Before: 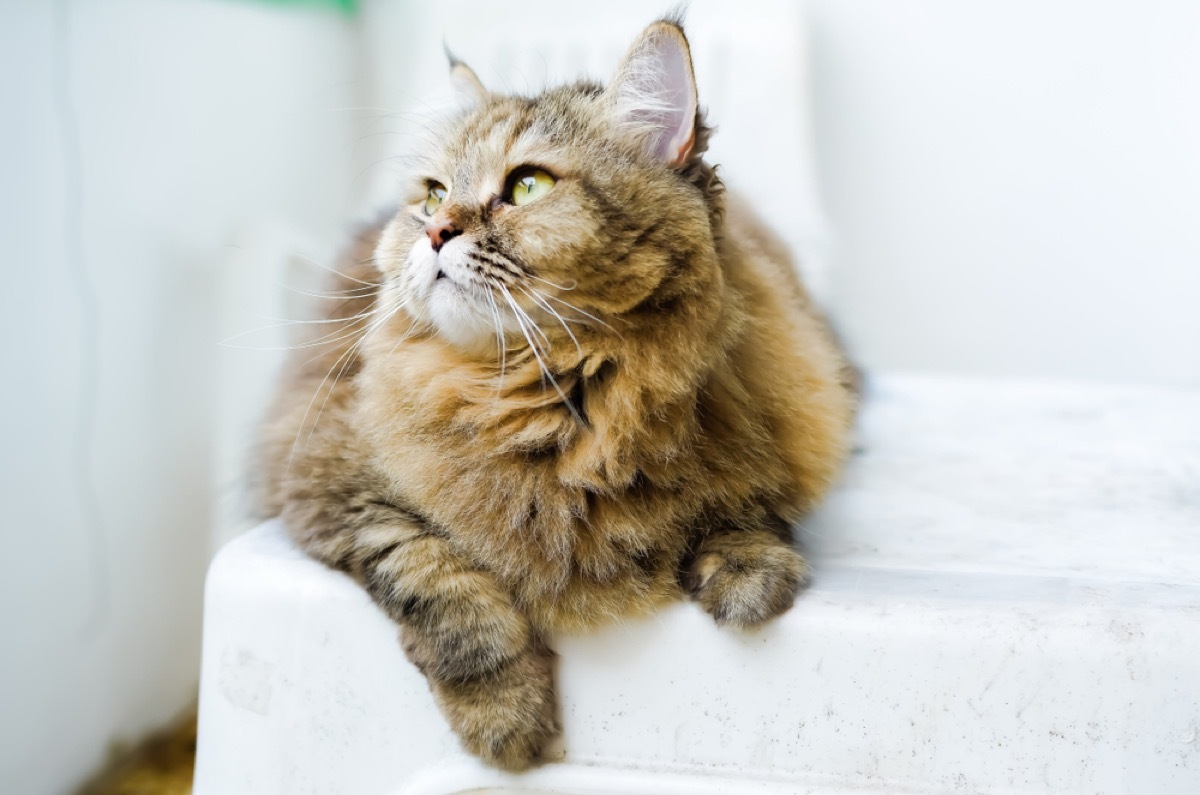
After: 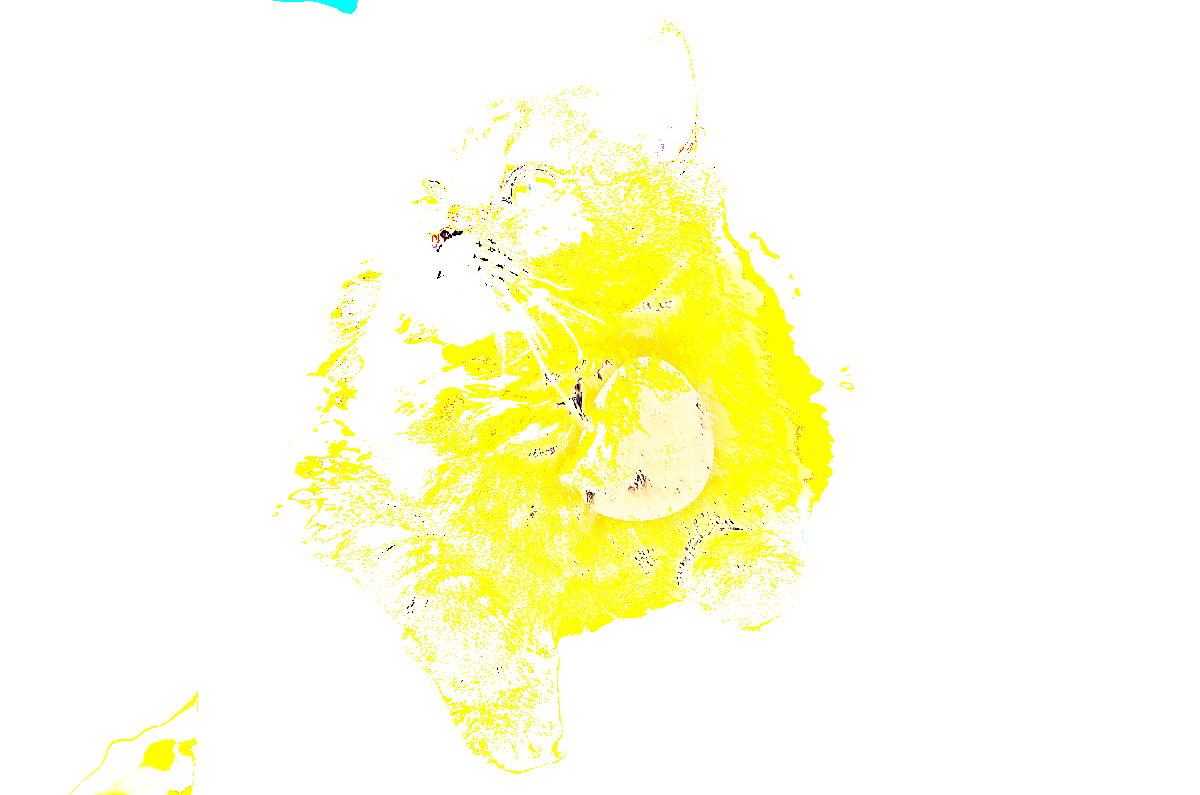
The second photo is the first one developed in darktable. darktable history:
shadows and highlights: shadows -89.7, highlights 88.2, soften with gaussian
exposure: black level correction 0, exposure 1.928 EV, compensate exposure bias true, compensate highlight preservation false
sharpen: radius 1.426, amount 1.237, threshold 0.808
color balance rgb: shadows lift › chroma 0.772%, shadows lift › hue 112.05°, linear chroma grading › global chroma 16.643%, perceptual saturation grading › global saturation -0.093%, perceptual saturation grading › highlights -17.747%, perceptual saturation grading › mid-tones 32.594%, perceptual saturation grading › shadows 50.531%, perceptual brilliance grading › highlights 9.478%, perceptual brilliance grading › mid-tones 5.284%, global vibrance 50.294%
